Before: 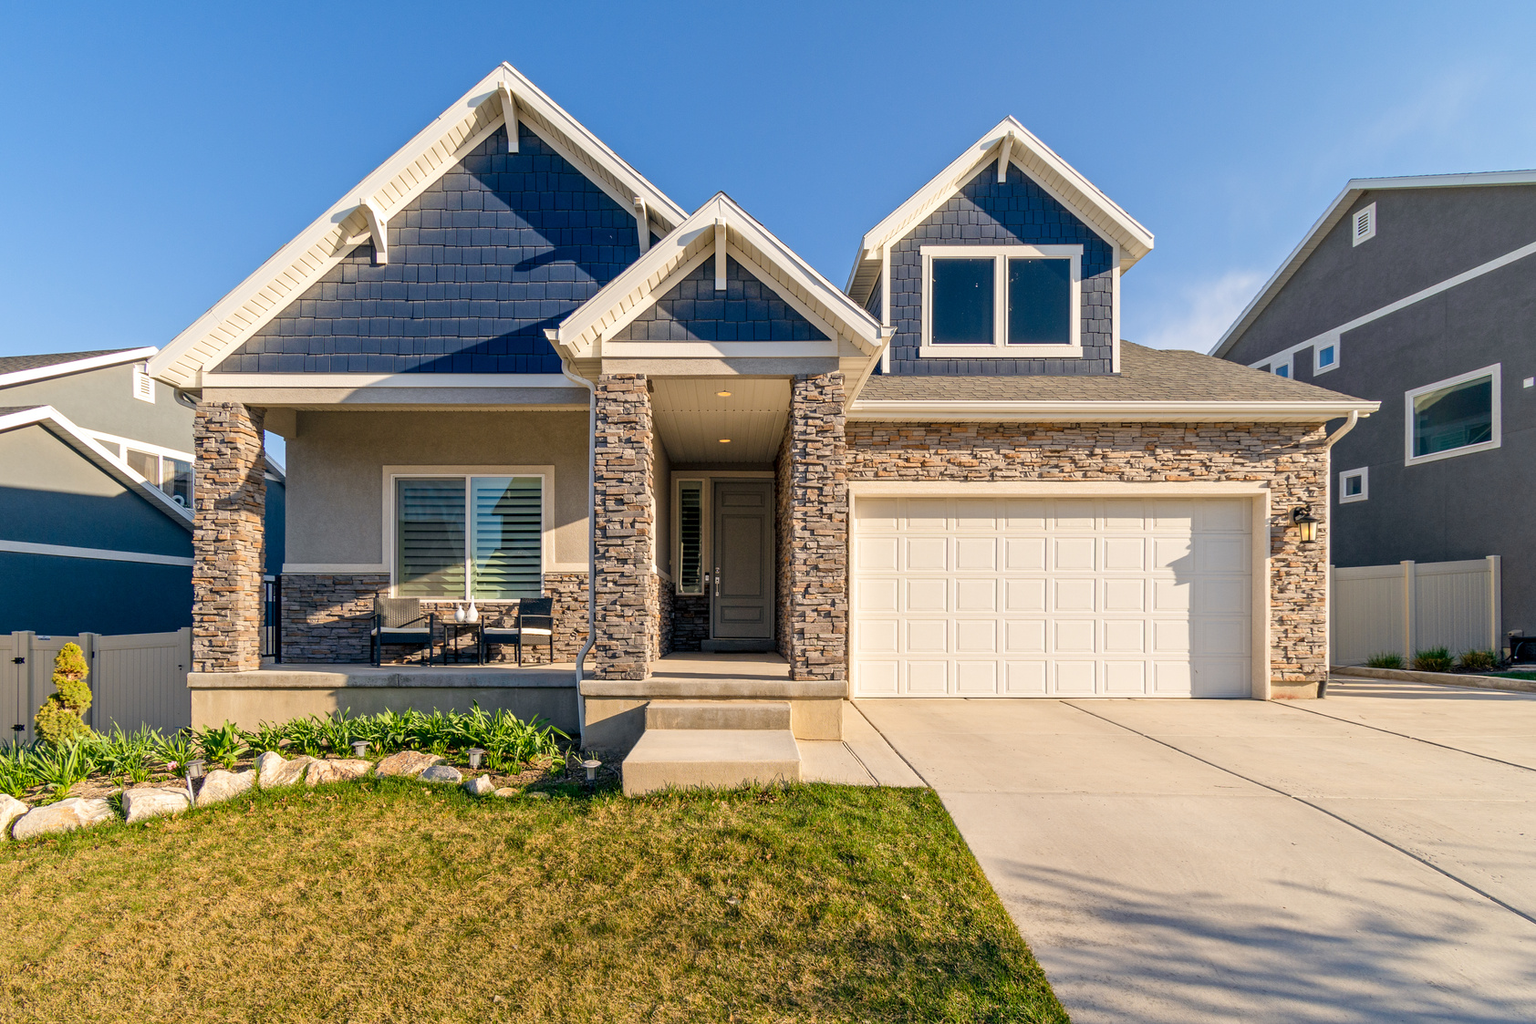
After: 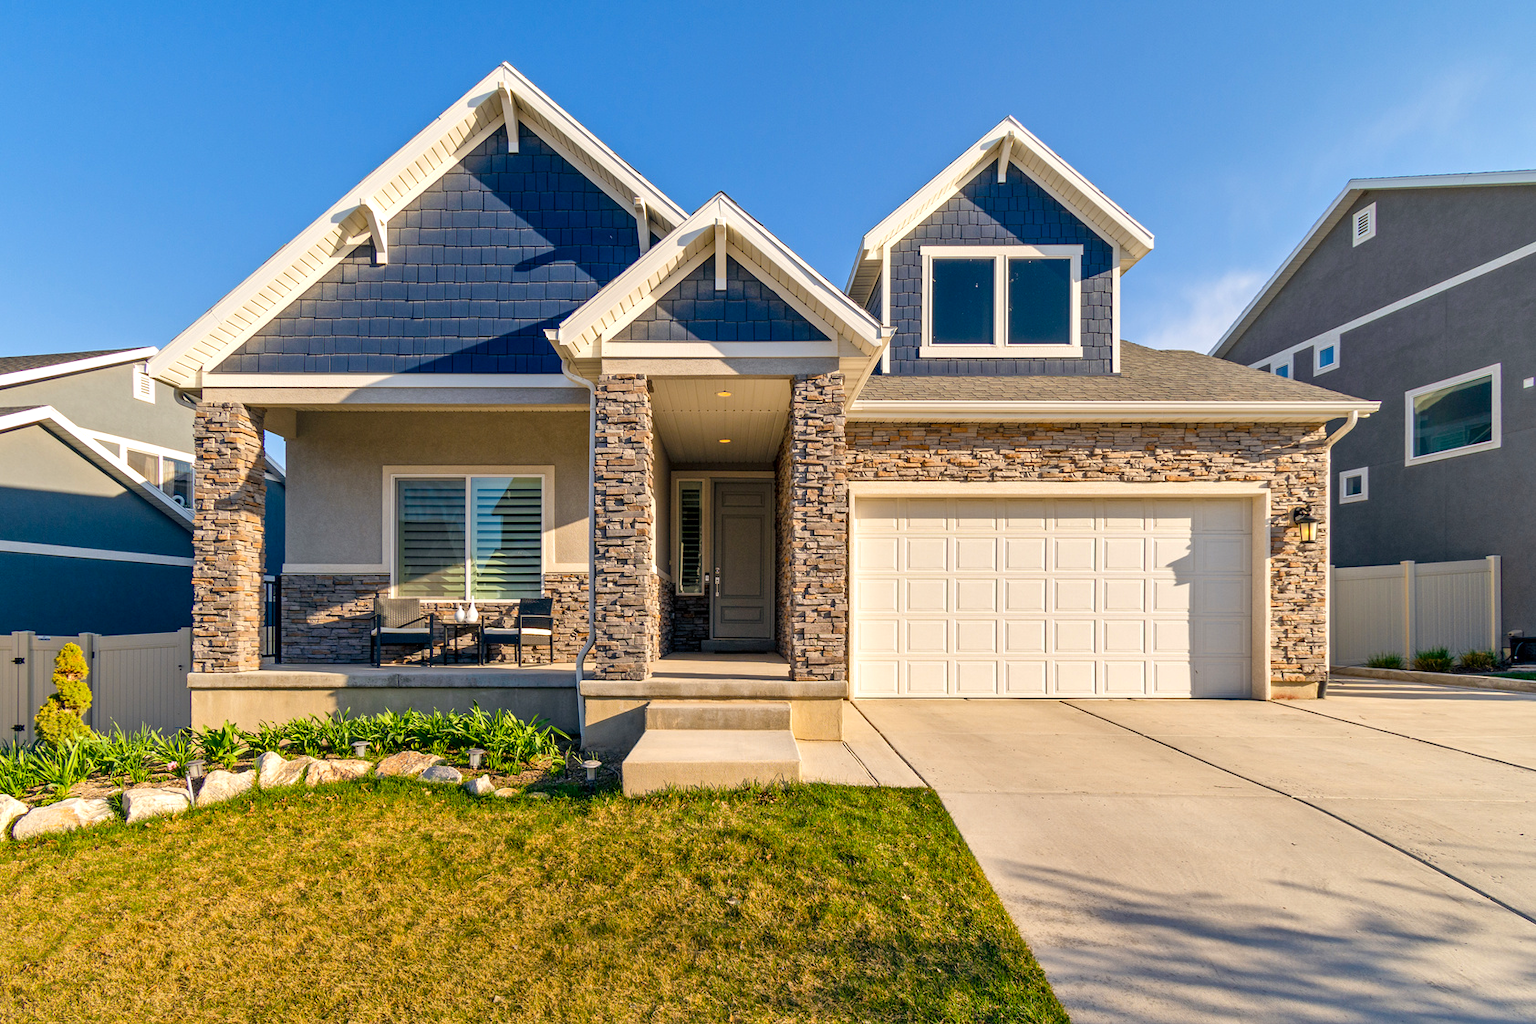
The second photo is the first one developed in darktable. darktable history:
shadows and highlights: soften with gaussian
color balance rgb: linear chroma grading › global chroma 3.45%, perceptual saturation grading › global saturation 11.24%, perceptual brilliance grading › global brilliance 3.04%, global vibrance 2.8%
tone equalizer: on, module defaults
color balance: mode lift, gamma, gain (sRGB)
